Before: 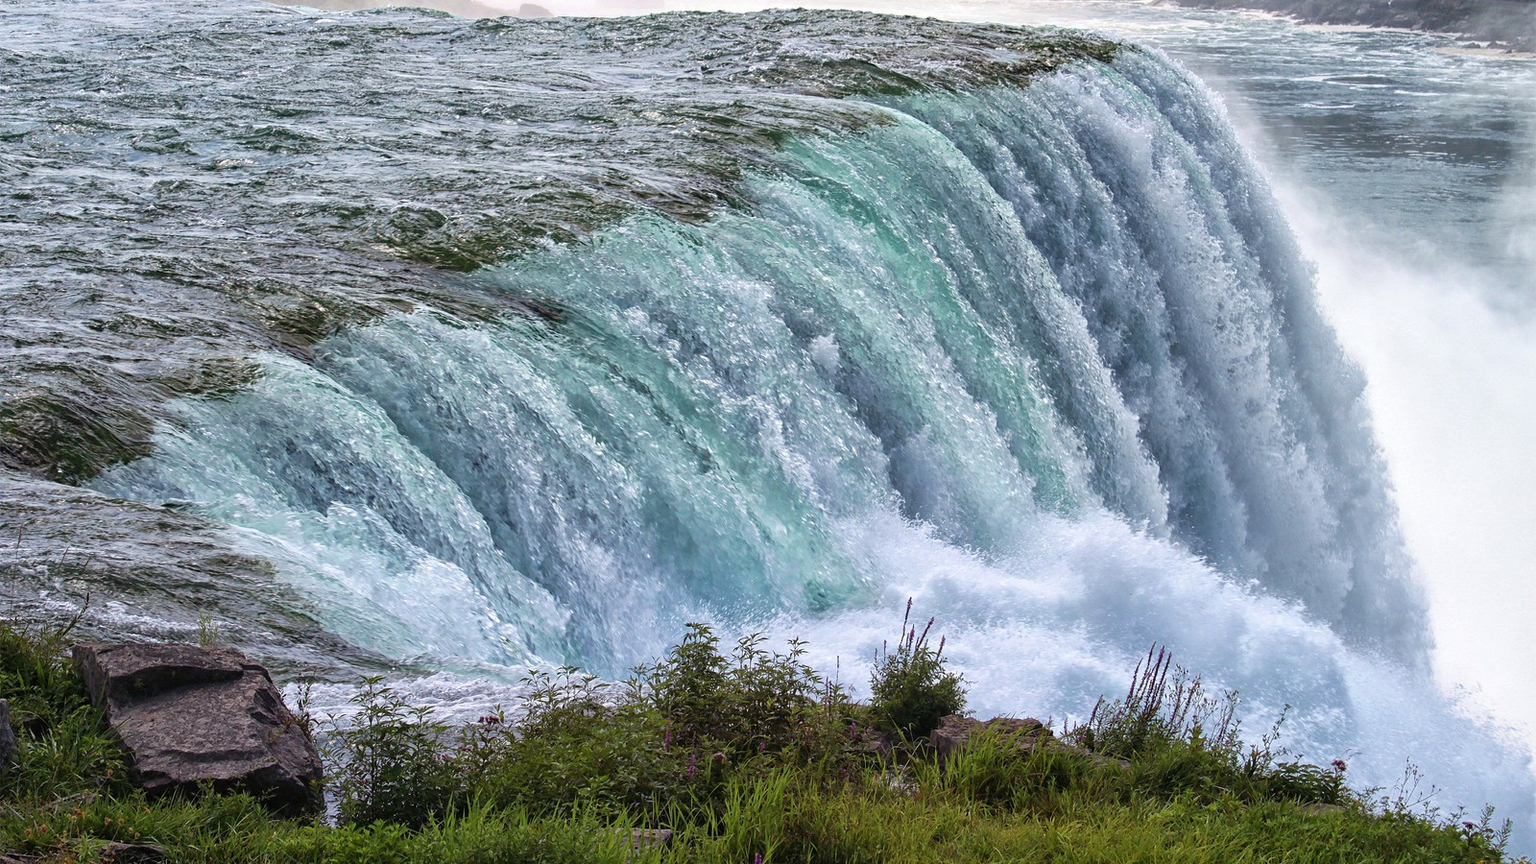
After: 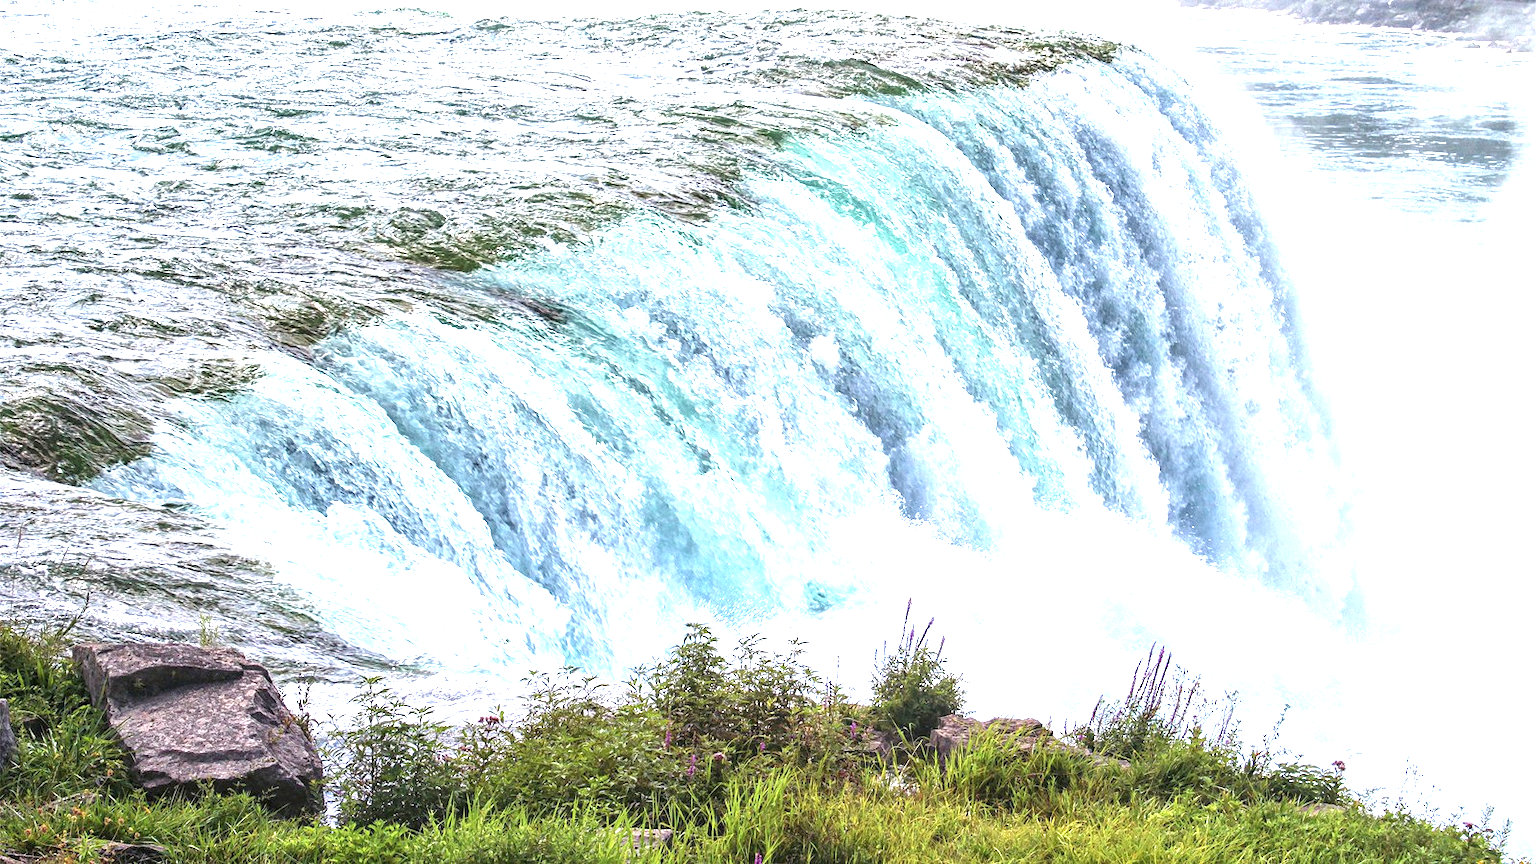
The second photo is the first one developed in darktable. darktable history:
exposure: black level correction 0, exposure 1.742 EV, compensate exposure bias true, compensate highlight preservation false
local contrast: on, module defaults
